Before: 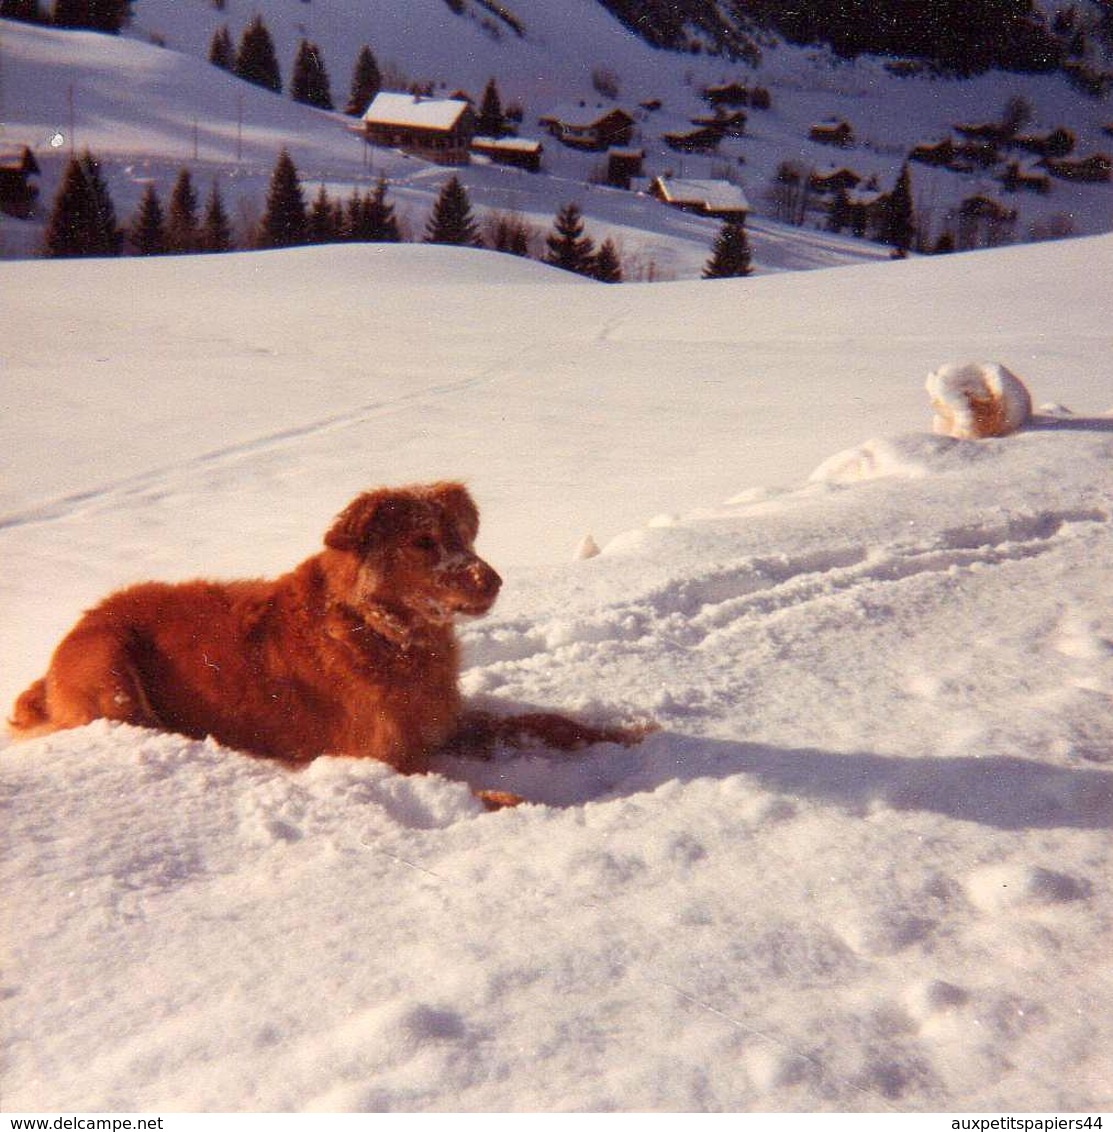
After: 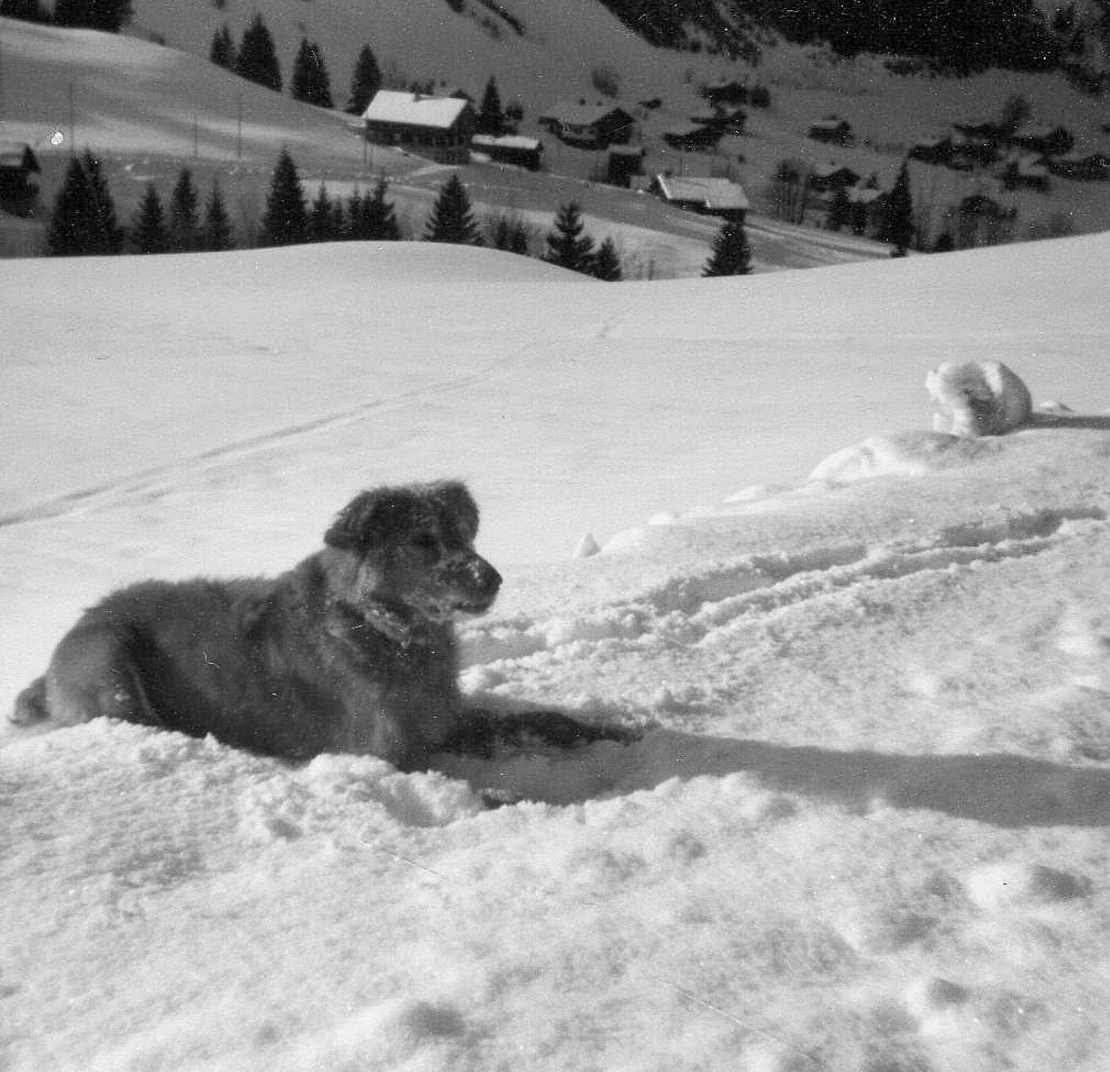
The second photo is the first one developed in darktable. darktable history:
color zones: curves: ch1 [(0, -0.394) (0.143, -0.394) (0.286, -0.394) (0.429, -0.392) (0.571, -0.391) (0.714, -0.391) (0.857, -0.391) (1, -0.394)]
crop: top 0.258%, right 0.257%, bottom 5.028%
